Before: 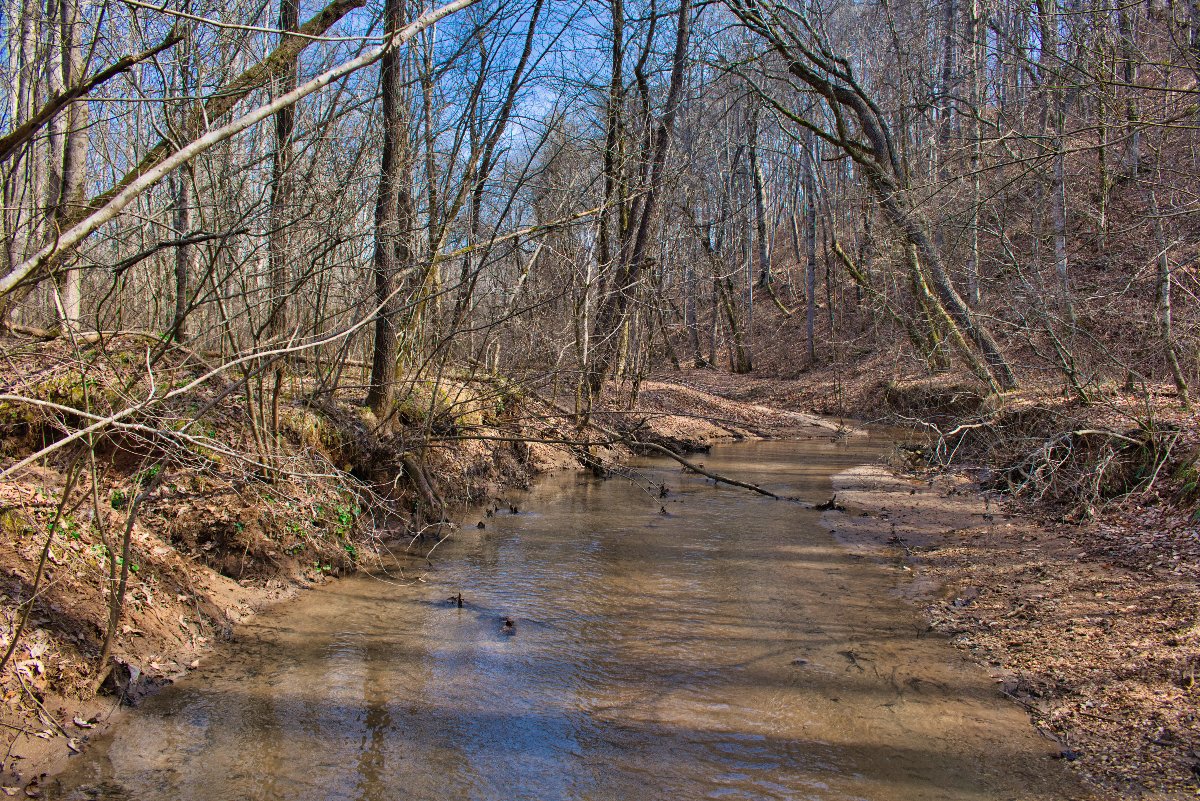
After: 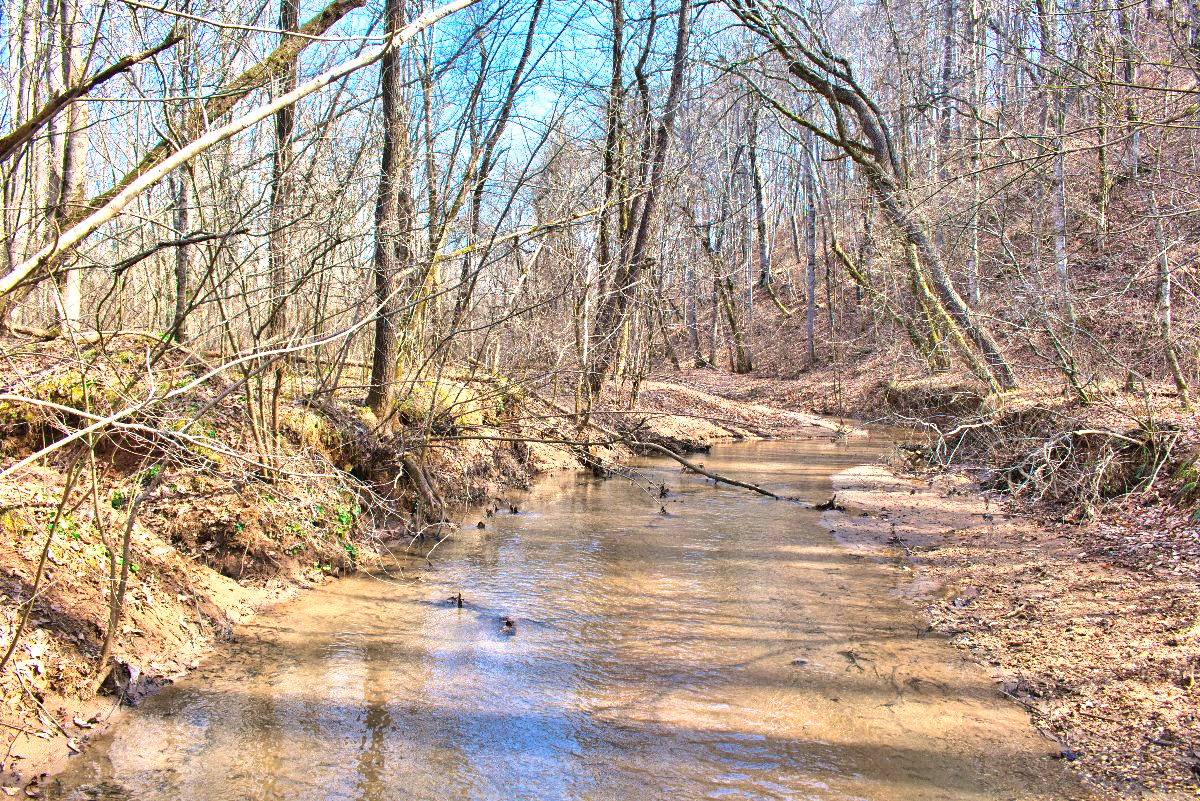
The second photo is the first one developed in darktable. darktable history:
exposure: exposure 1.2 EV, compensate highlight preservation false
base curve: curves: ch0 [(0, 0) (0.666, 0.806) (1, 1)]
